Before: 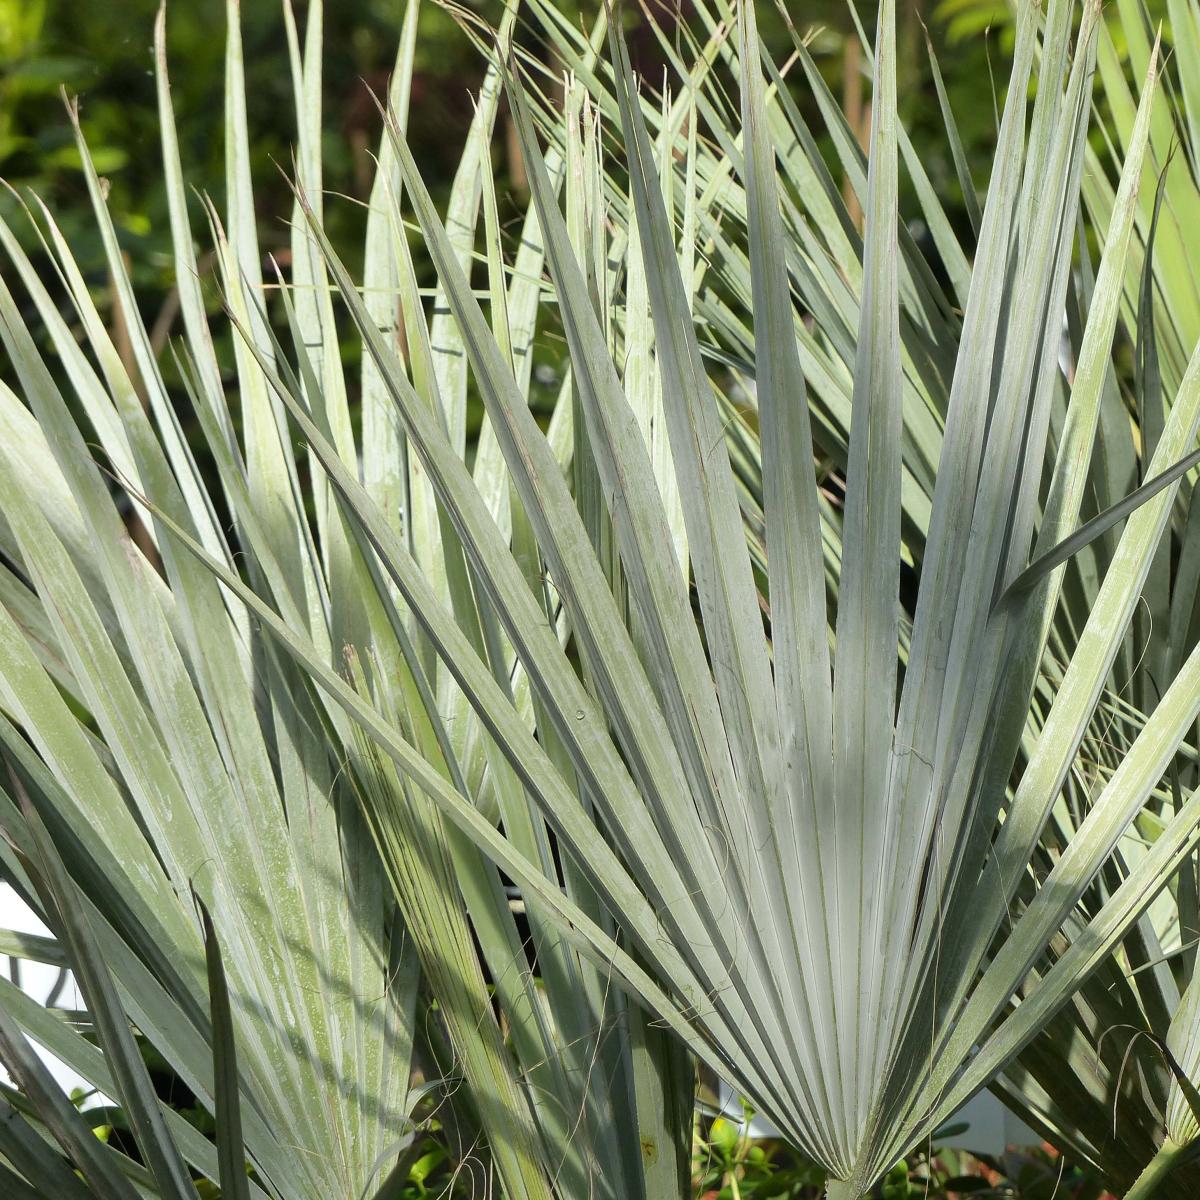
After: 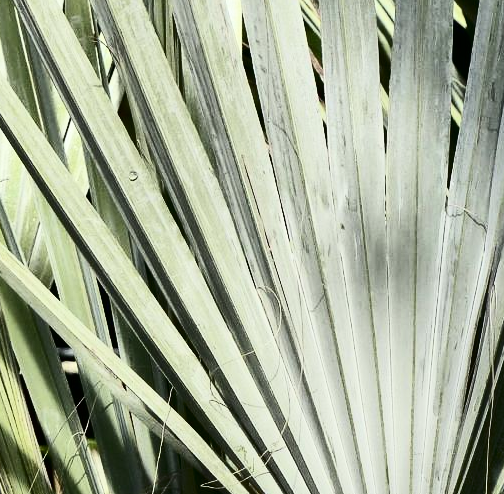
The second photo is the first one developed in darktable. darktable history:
crop: left 37.316%, top 44.964%, right 20.647%, bottom 13.828%
contrast brightness saturation: contrast 0.51, saturation -0.087
